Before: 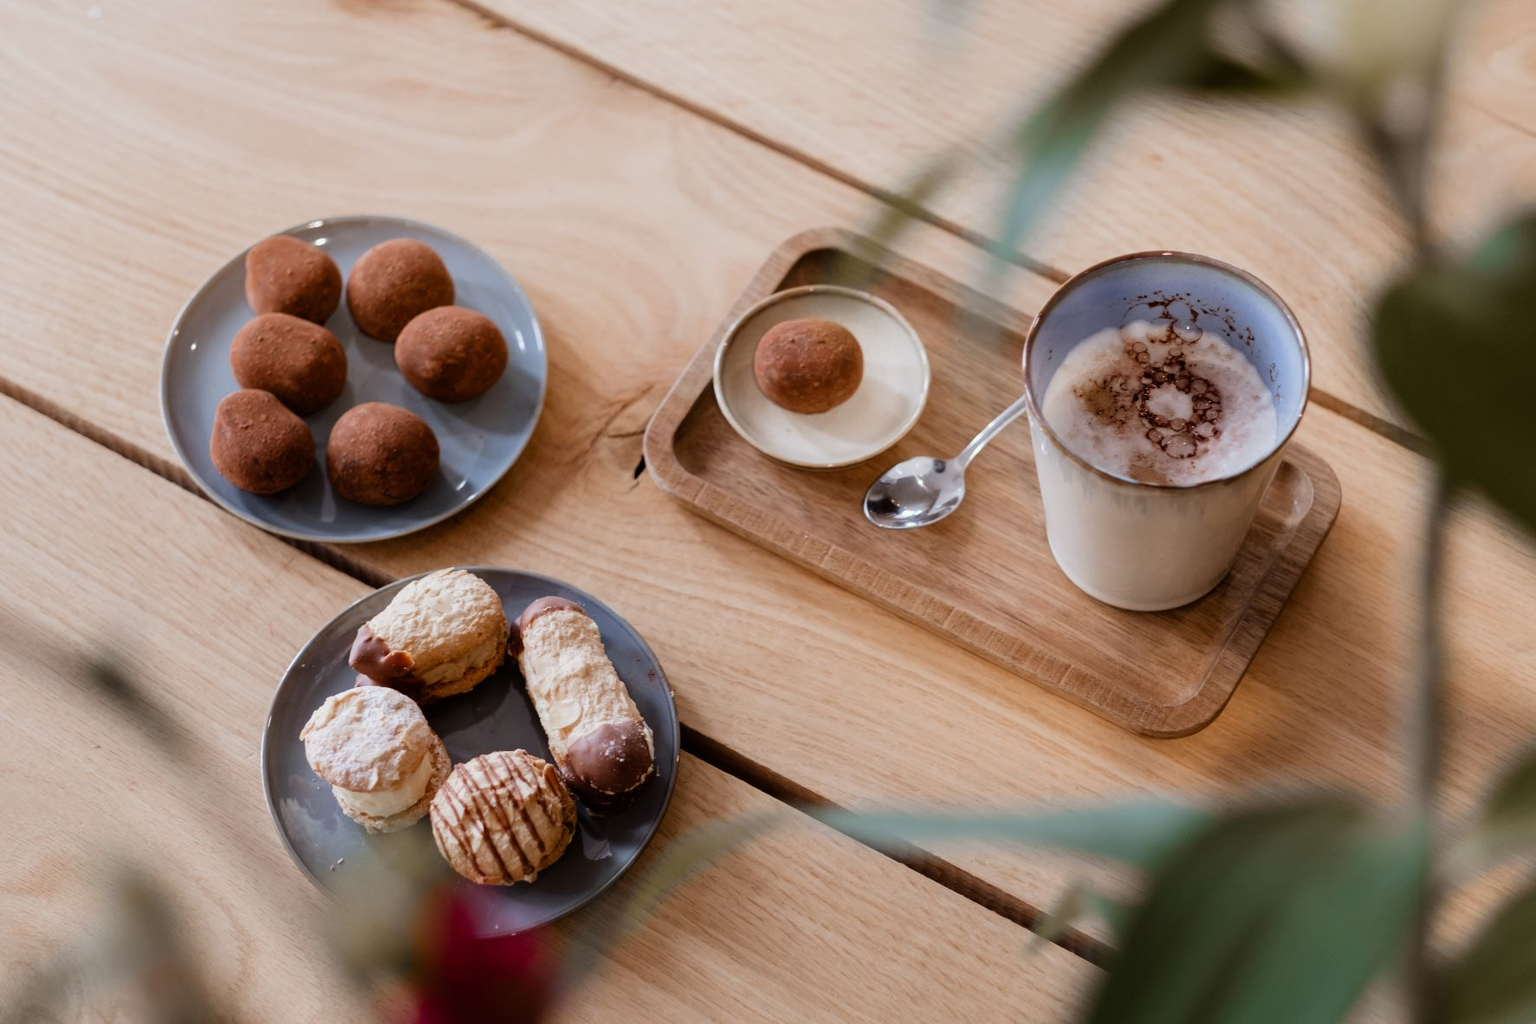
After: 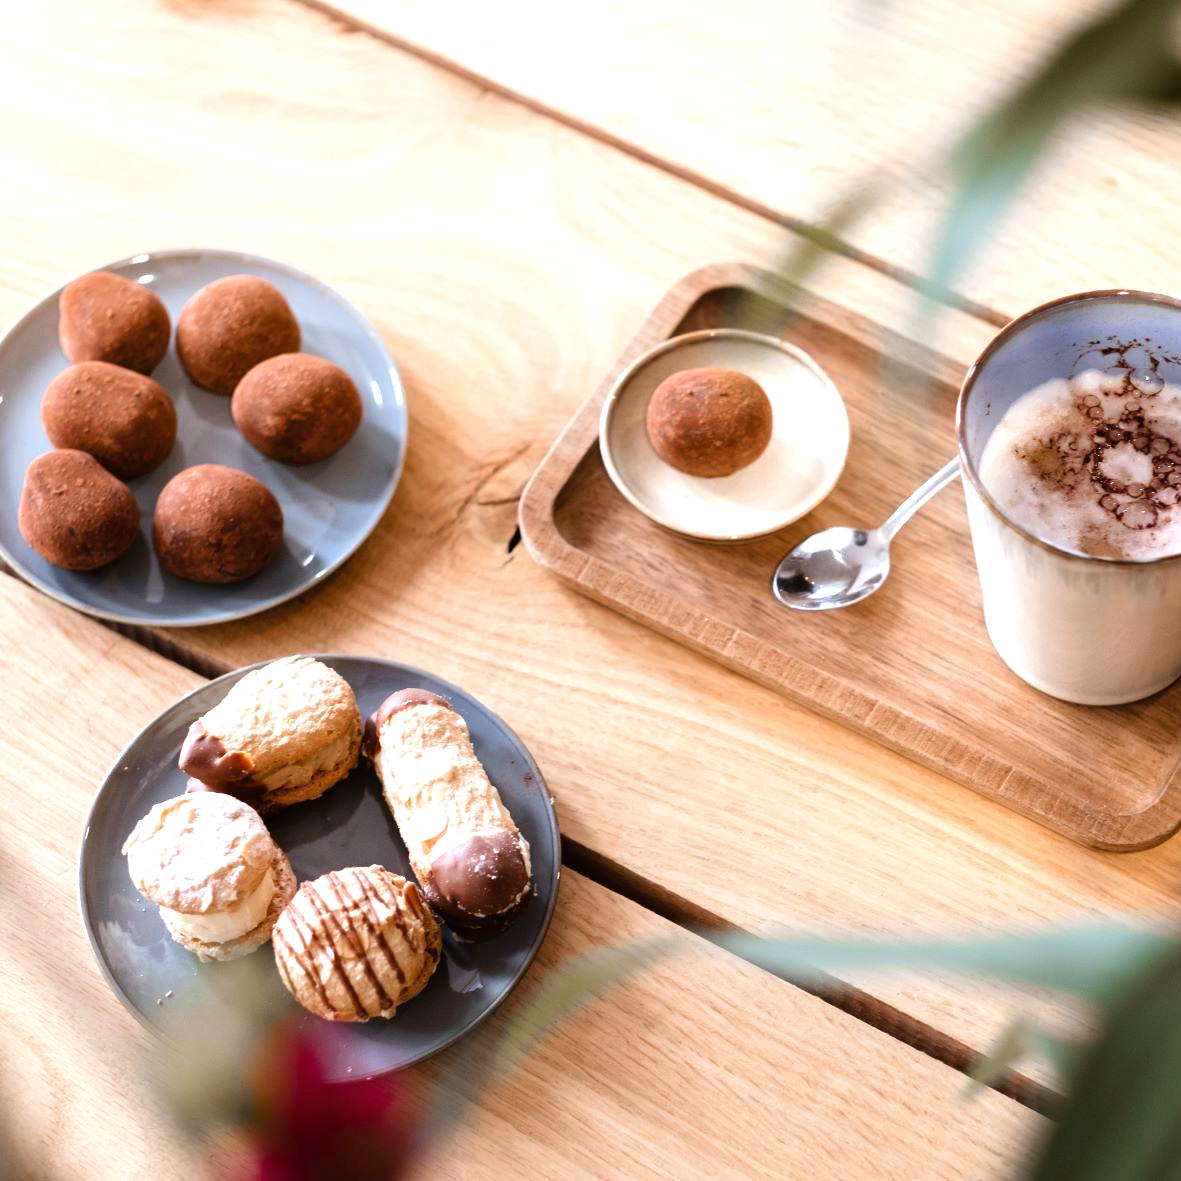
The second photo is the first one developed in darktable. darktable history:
exposure: black level correction 0, exposure 1 EV, compensate exposure bias true, compensate highlight preservation false
crop and rotate: left 12.673%, right 20.66%
